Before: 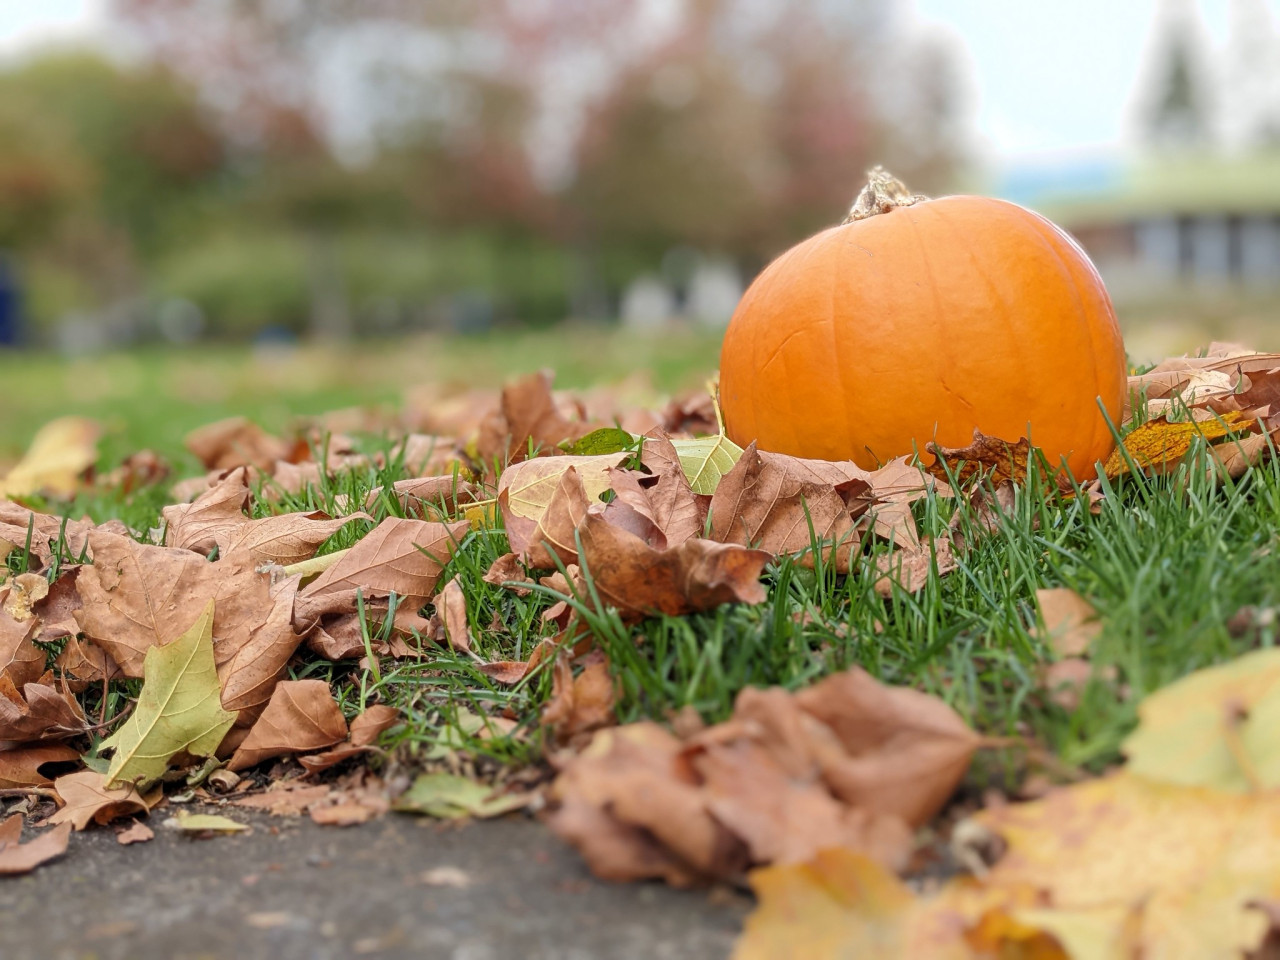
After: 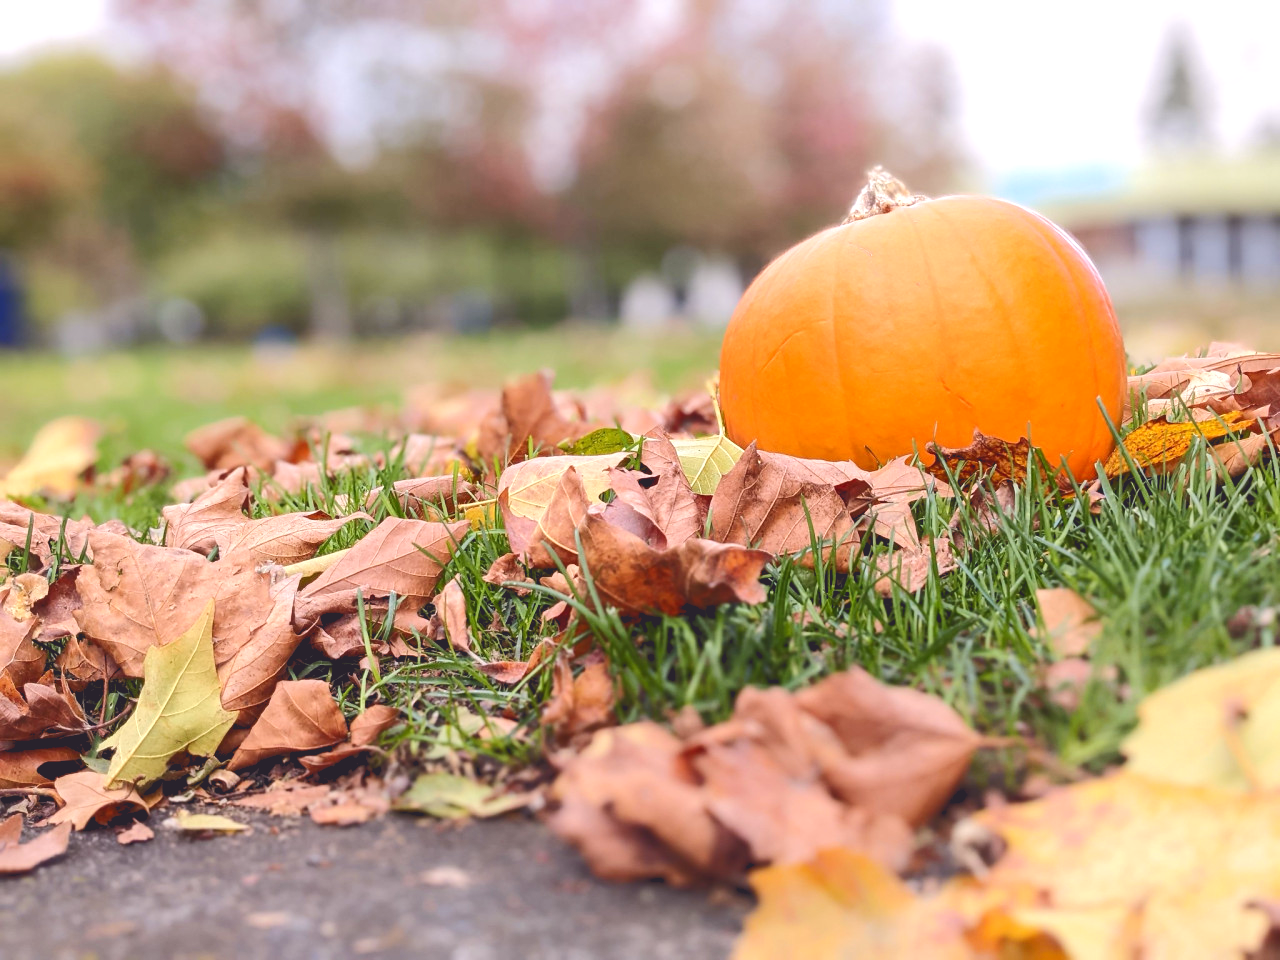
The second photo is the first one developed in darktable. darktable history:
tone equalizer: -8 EV -0.417 EV, -7 EV -0.389 EV, -6 EV -0.333 EV, -5 EV -0.222 EV, -3 EV 0.222 EV, -2 EV 0.333 EV, -1 EV 0.389 EV, +0 EV 0.417 EV, edges refinement/feathering 500, mask exposure compensation -1.57 EV, preserve details no
tone curve: curves: ch0 [(0, 0.142) (0.384, 0.314) (0.752, 0.711) (0.991, 0.95)]; ch1 [(0.006, 0.129) (0.346, 0.384) (1, 1)]; ch2 [(0.003, 0.057) (0.261, 0.248) (1, 1)], color space Lab, independent channels
exposure: black level correction 0, exposure 0.5 EV, compensate exposure bias true, compensate highlight preservation false
rgb levels: preserve colors sum RGB, levels [[0.038, 0.433, 0.934], [0, 0.5, 1], [0, 0.5, 1]]
